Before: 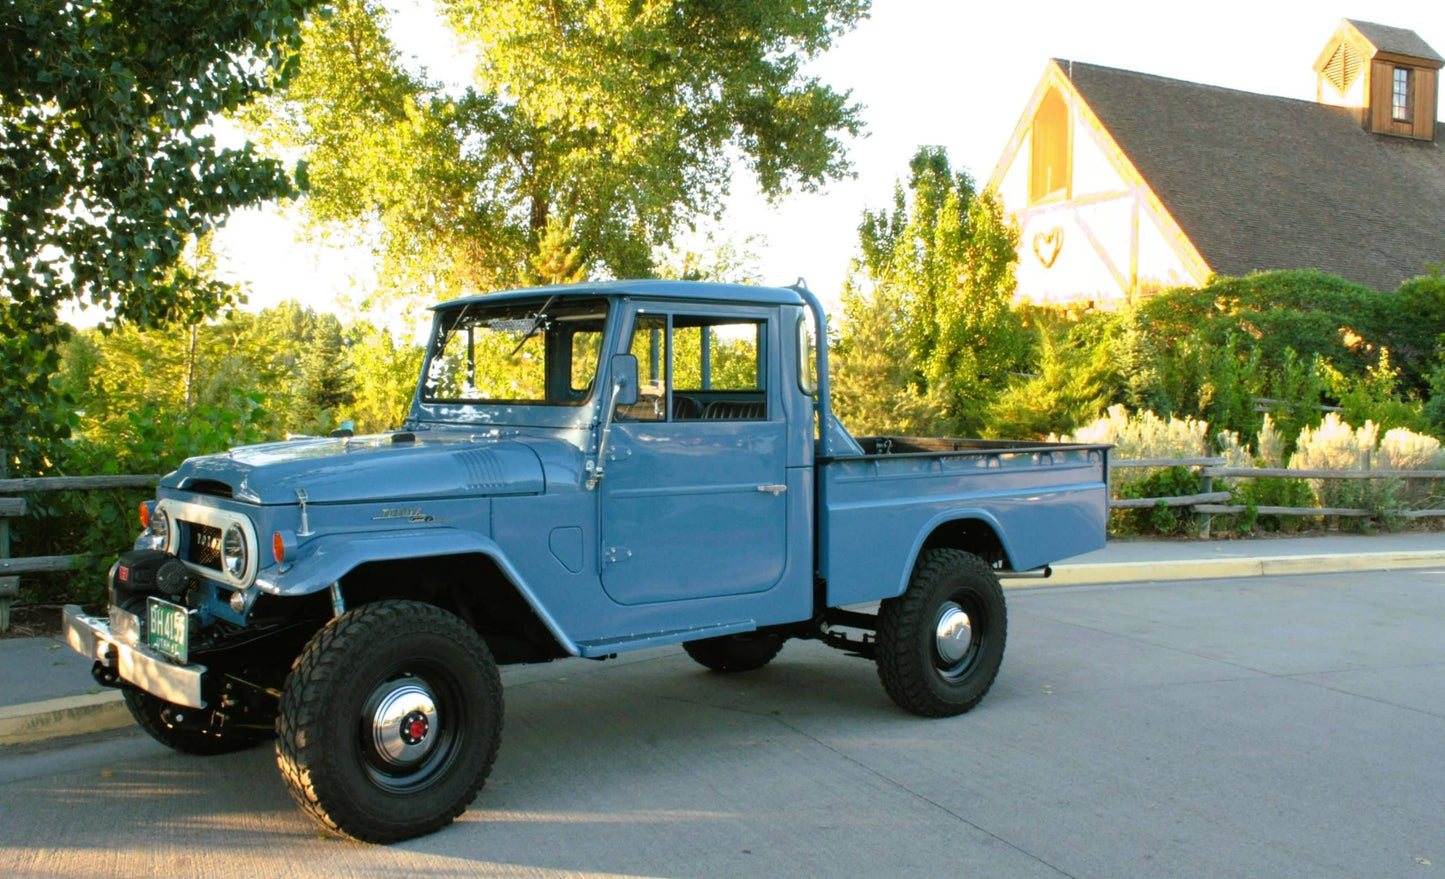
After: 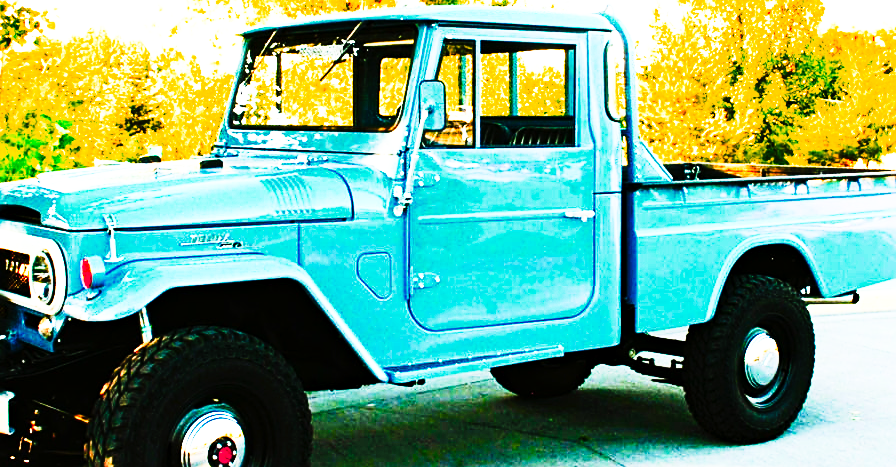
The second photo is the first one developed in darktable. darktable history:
color zones: curves: ch1 [(0.235, 0.558) (0.75, 0.5)]; ch2 [(0.25, 0.462) (0.749, 0.457)], mix 40.67%
contrast brightness saturation: contrast 0.18, saturation 0.3
haze removal: compatibility mode true, adaptive false
sharpen: on, module defaults
tone curve: curves: ch0 [(0, 0) (0.003, 0.001) (0.011, 0.005) (0.025, 0.009) (0.044, 0.014) (0.069, 0.018) (0.1, 0.025) (0.136, 0.029) (0.177, 0.042) (0.224, 0.064) (0.277, 0.107) (0.335, 0.182) (0.399, 0.3) (0.468, 0.462) (0.543, 0.639) (0.623, 0.802) (0.709, 0.916) (0.801, 0.963) (0.898, 0.988) (1, 1)], preserve colors none
base curve: curves: ch0 [(0, 0) (0.495, 0.917) (1, 1)], preserve colors none
crop: left 13.312%, top 31.28%, right 24.627%, bottom 15.582%
